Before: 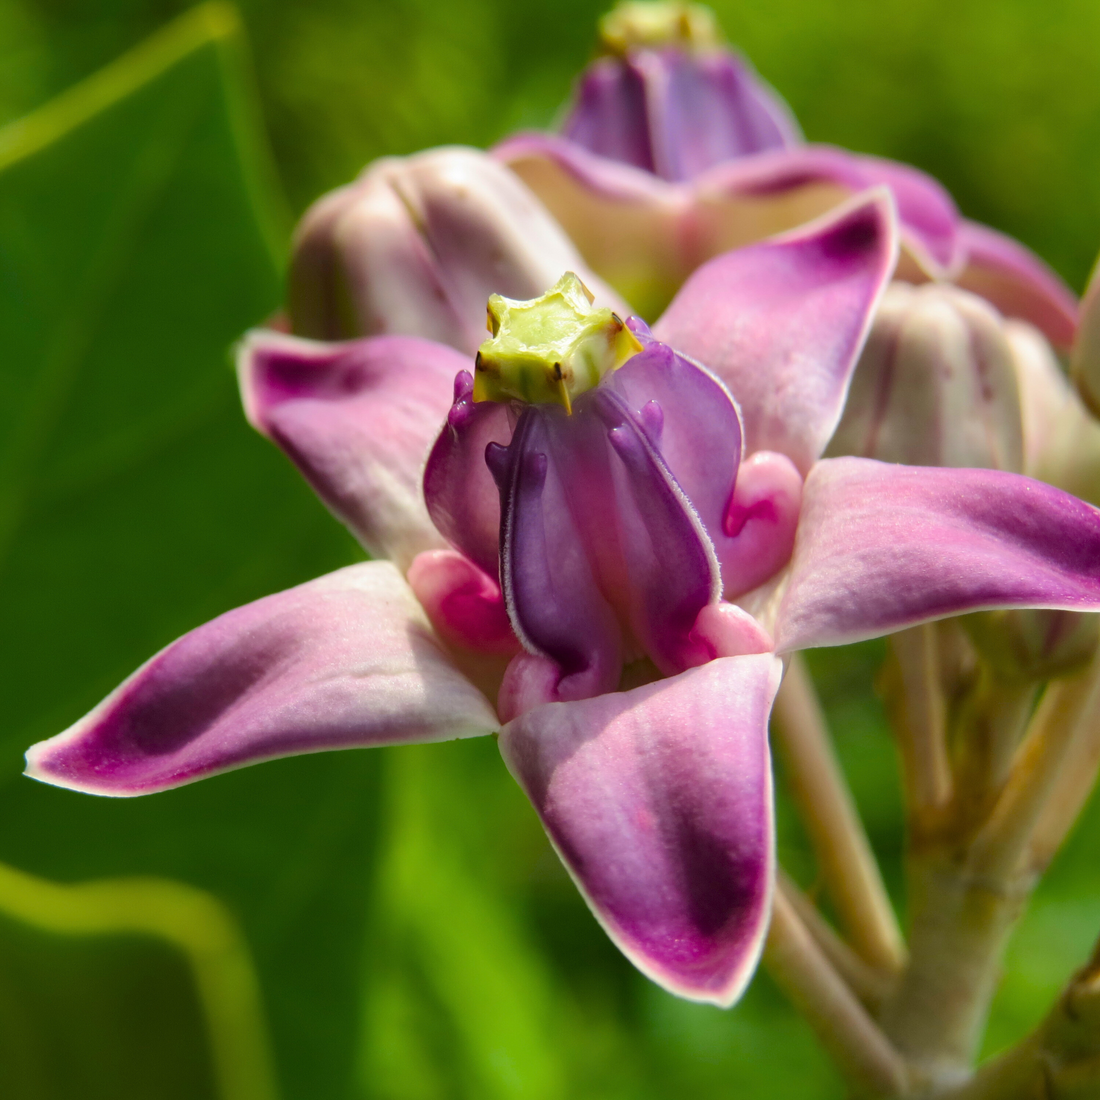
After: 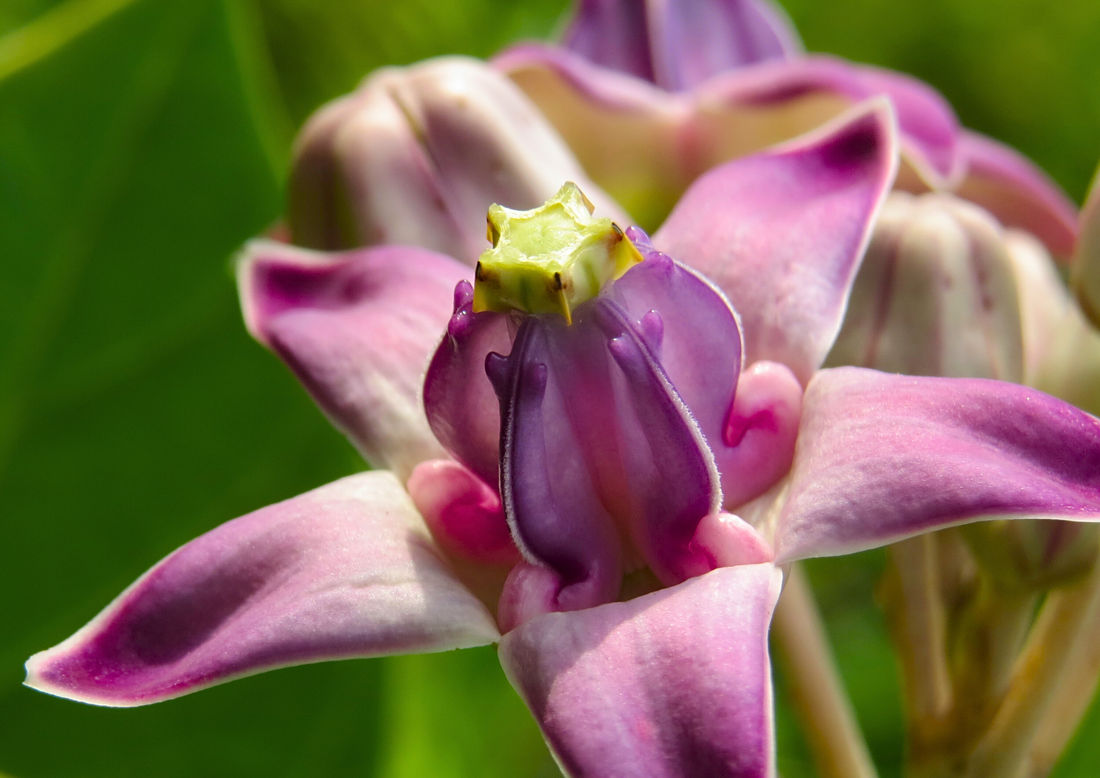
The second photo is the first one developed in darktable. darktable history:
sharpen: amount 0.215
crop and rotate: top 8.256%, bottom 20.932%
